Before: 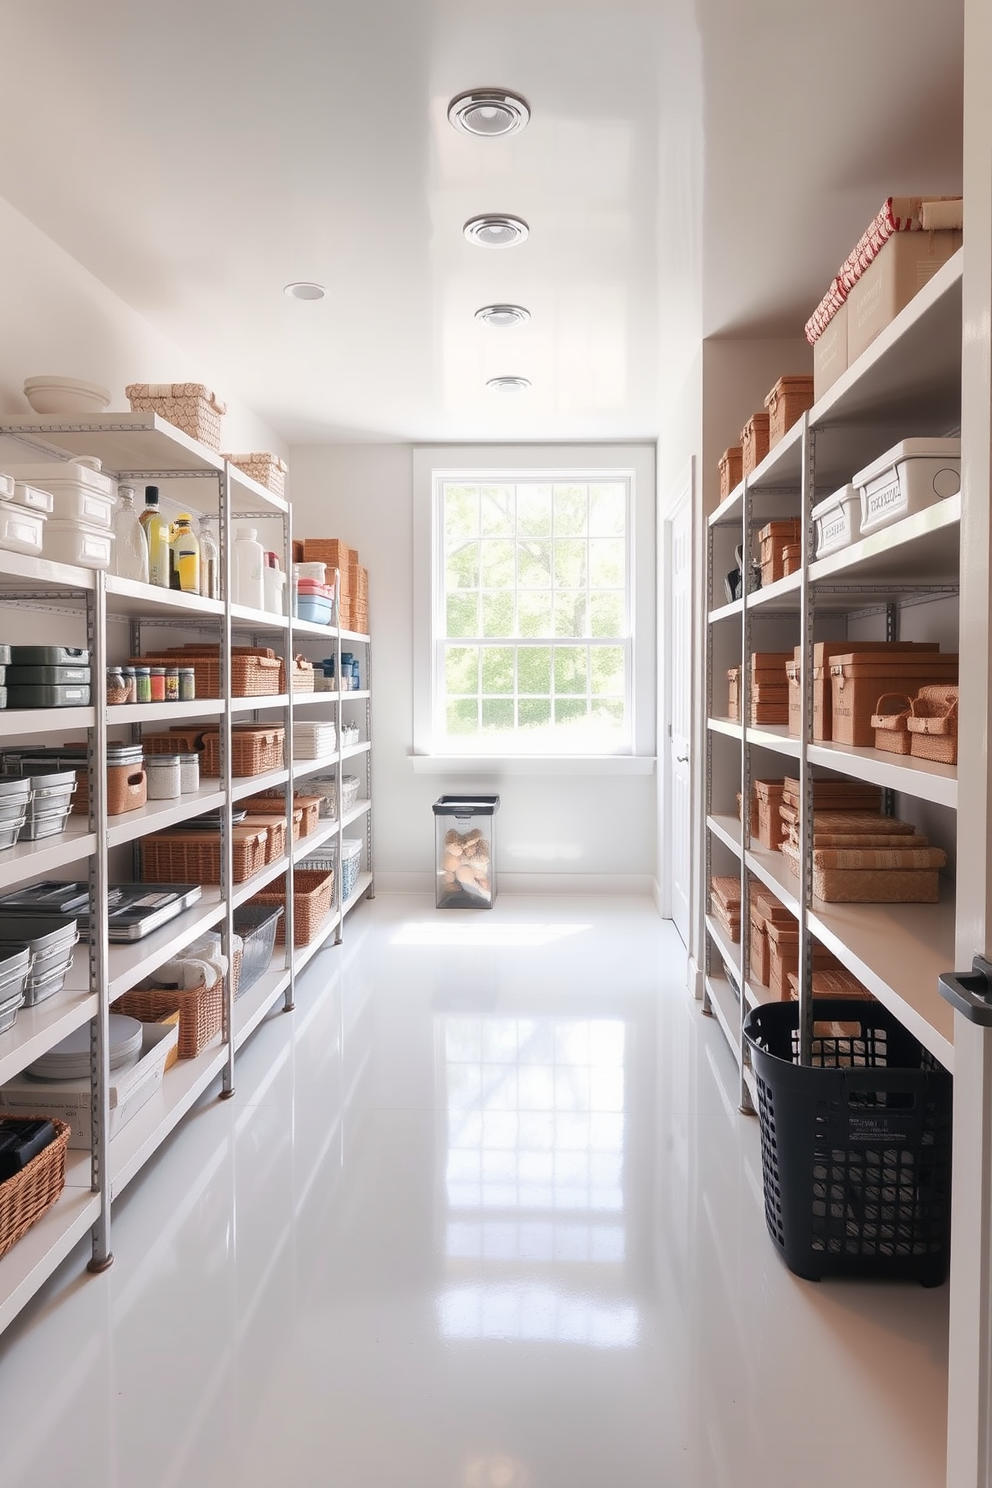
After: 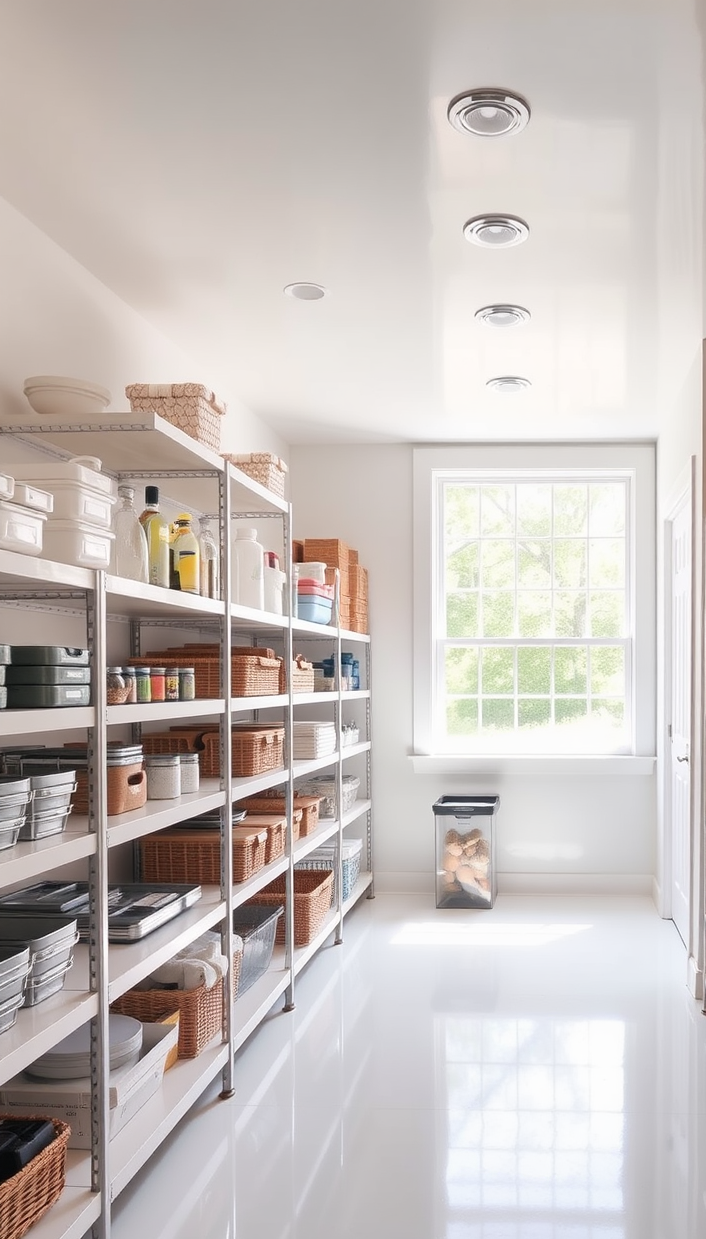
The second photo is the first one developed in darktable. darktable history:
crop: right 28.778%, bottom 16.628%
